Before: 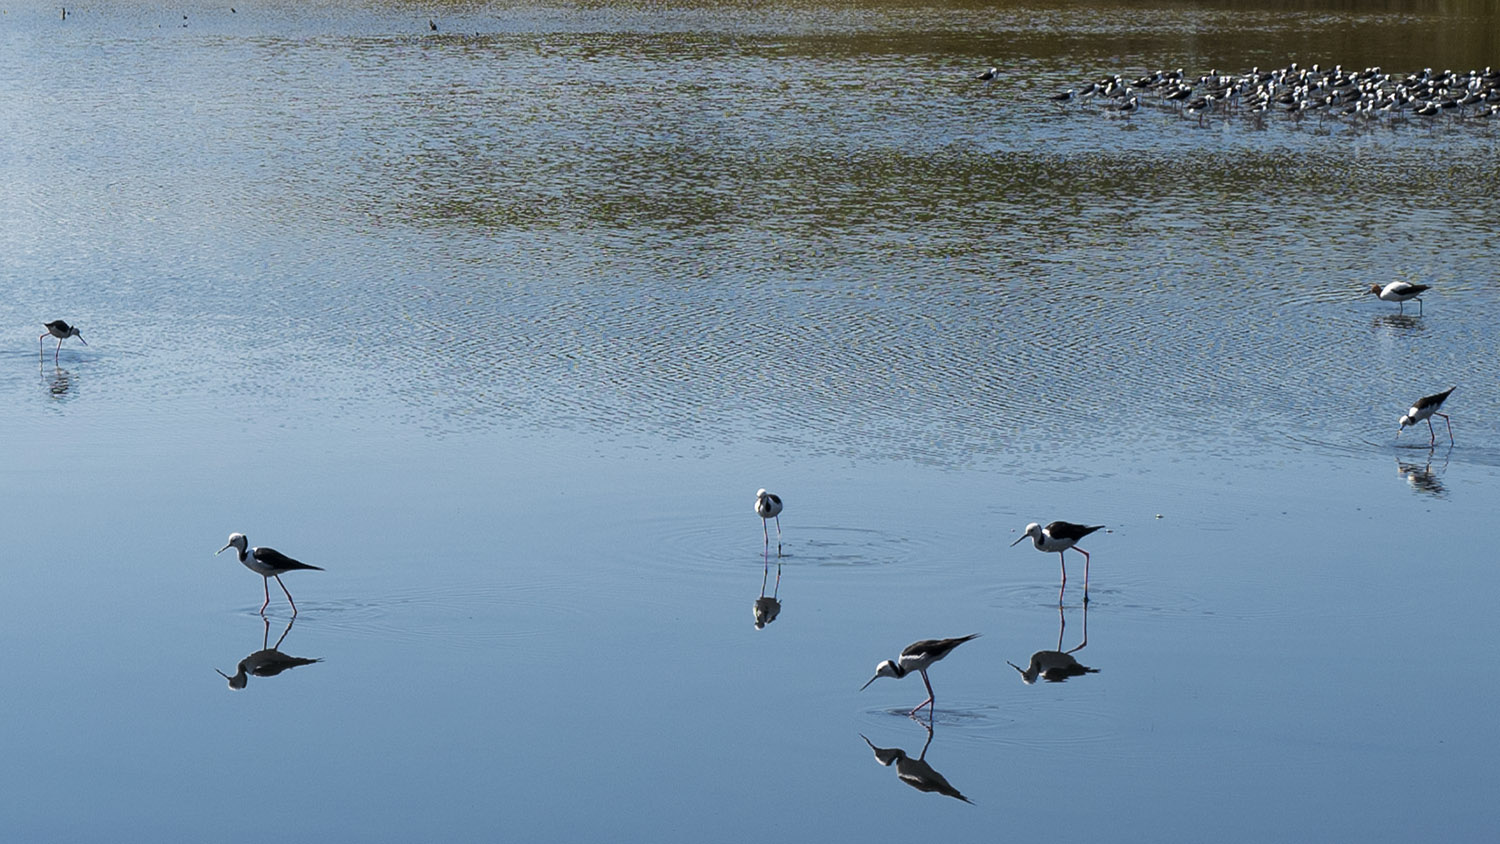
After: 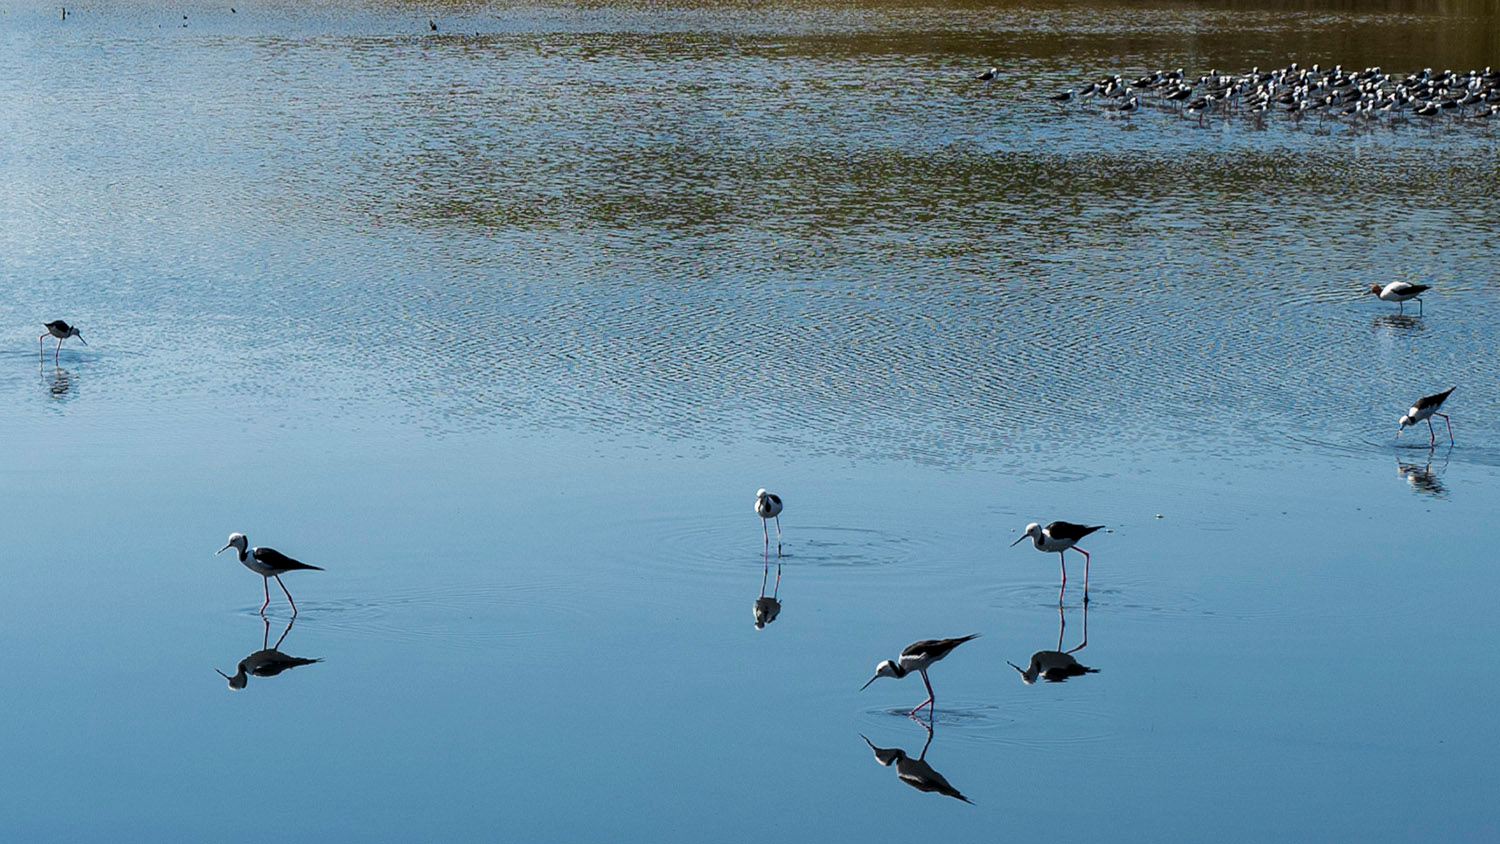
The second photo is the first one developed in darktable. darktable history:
local contrast: highlights 62%, shadows 115%, detail 107%, midtone range 0.529
